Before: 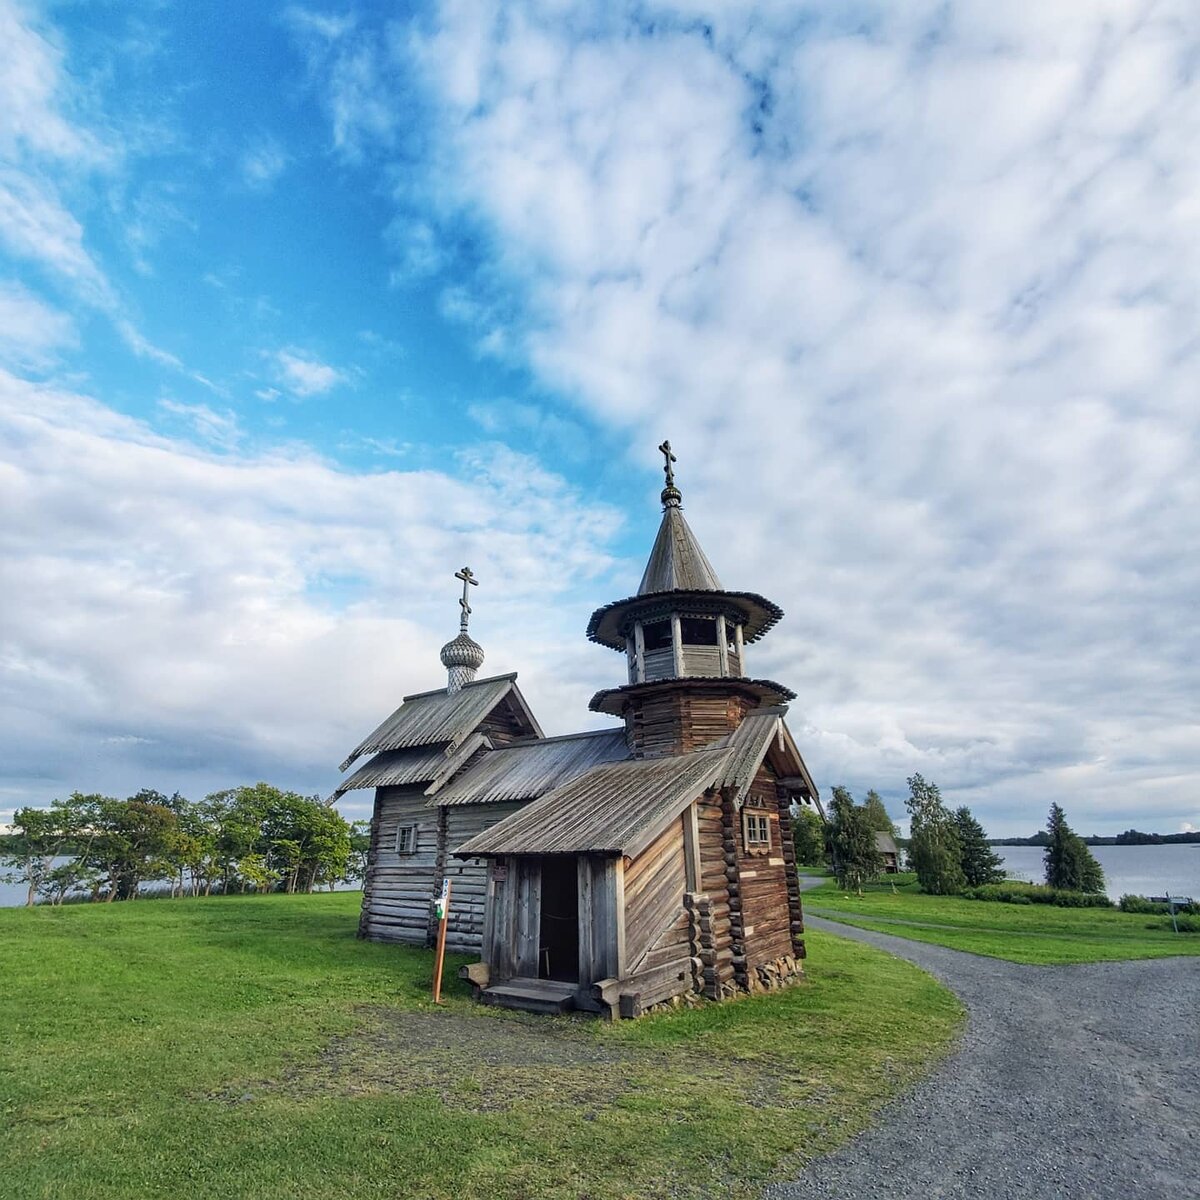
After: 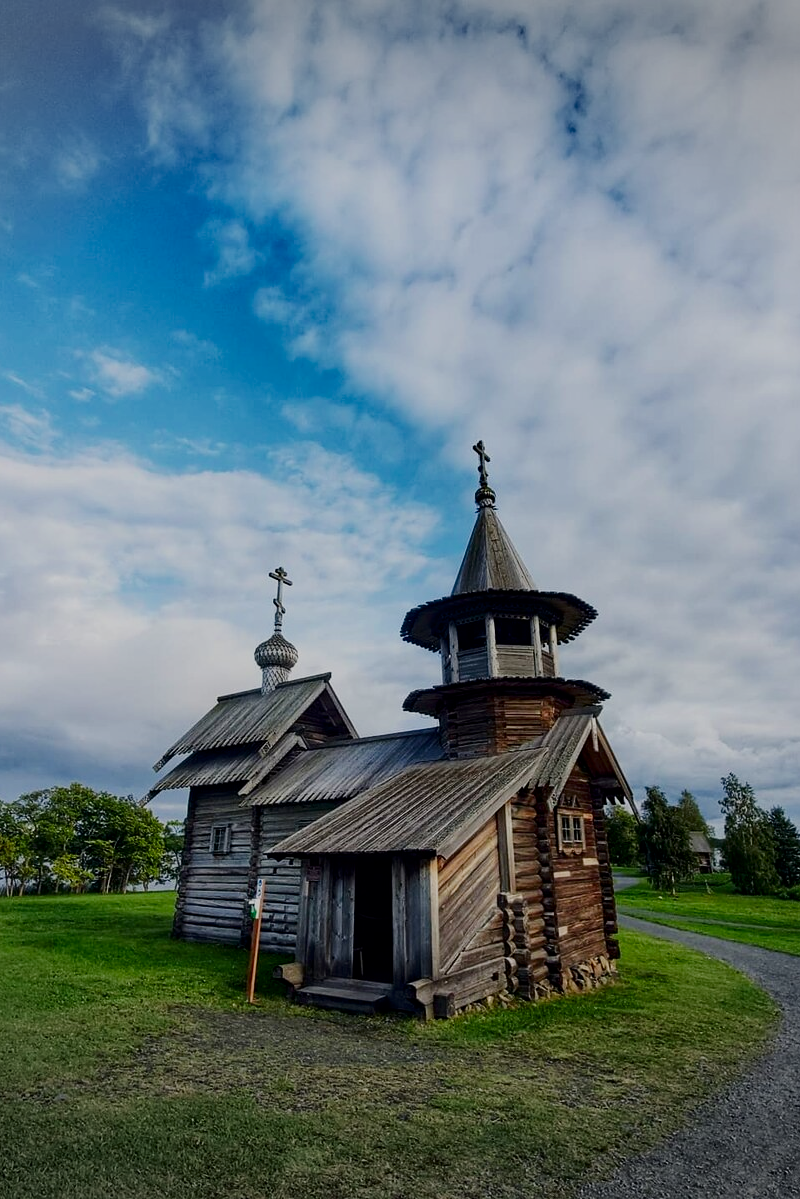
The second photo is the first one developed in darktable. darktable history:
crop and rotate: left 15.546%, right 17.787%
contrast brightness saturation: contrast 0.13, brightness -0.24, saturation 0.14
filmic rgb: black relative exposure -7.65 EV, white relative exposure 4.56 EV, hardness 3.61
vignetting: fall-off start 100%, brightness -0.282, width/height ratio 1.31
